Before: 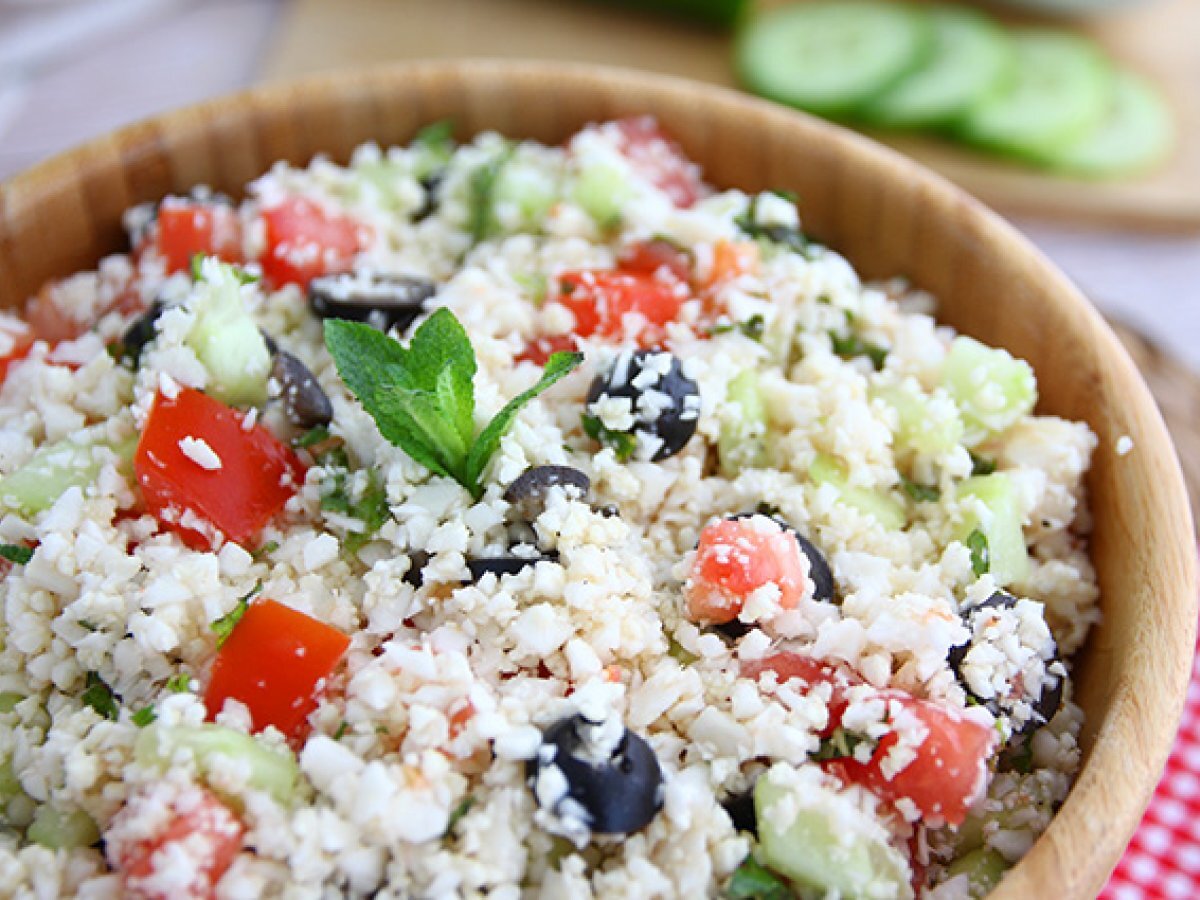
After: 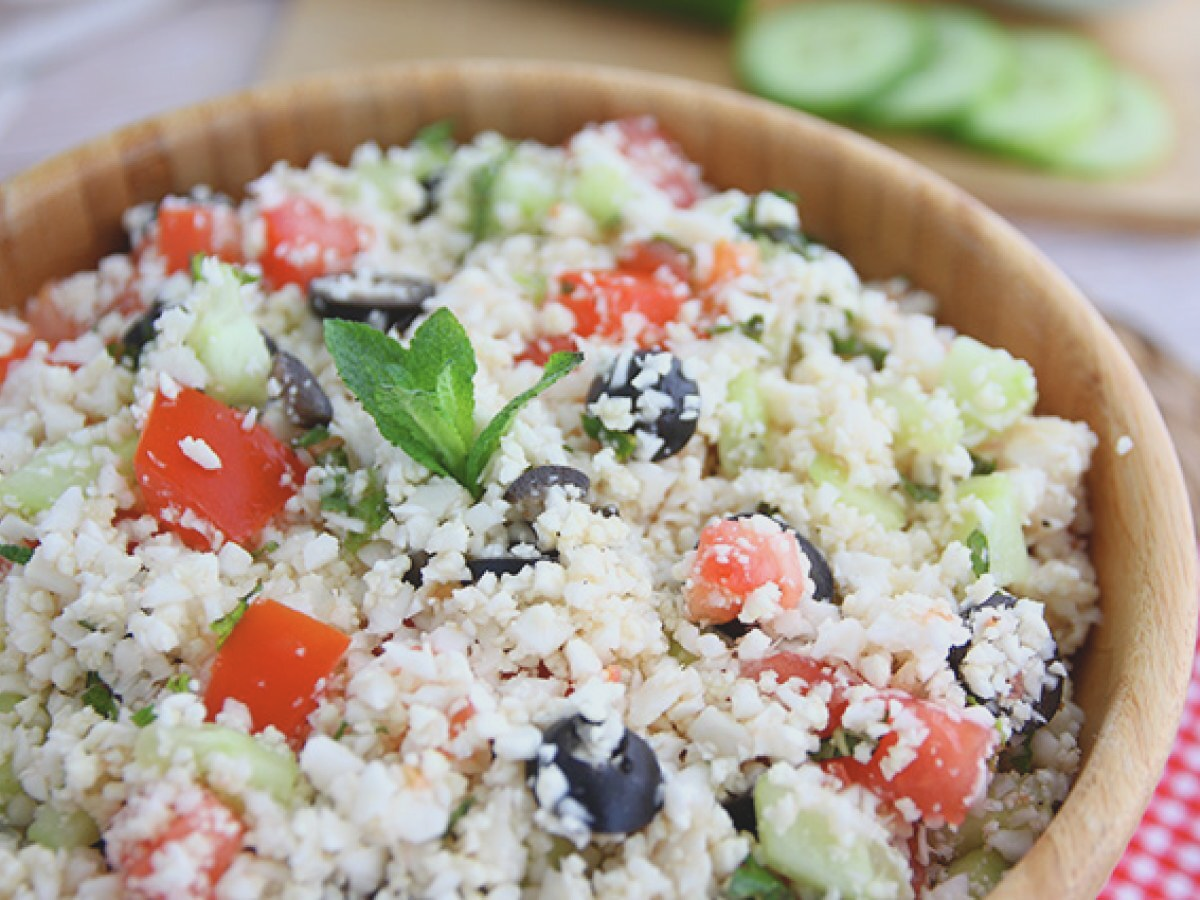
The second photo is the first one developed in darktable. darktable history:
contrast brightness saturation: contrast -0.146, brightness 0.049, saturation -0.131
